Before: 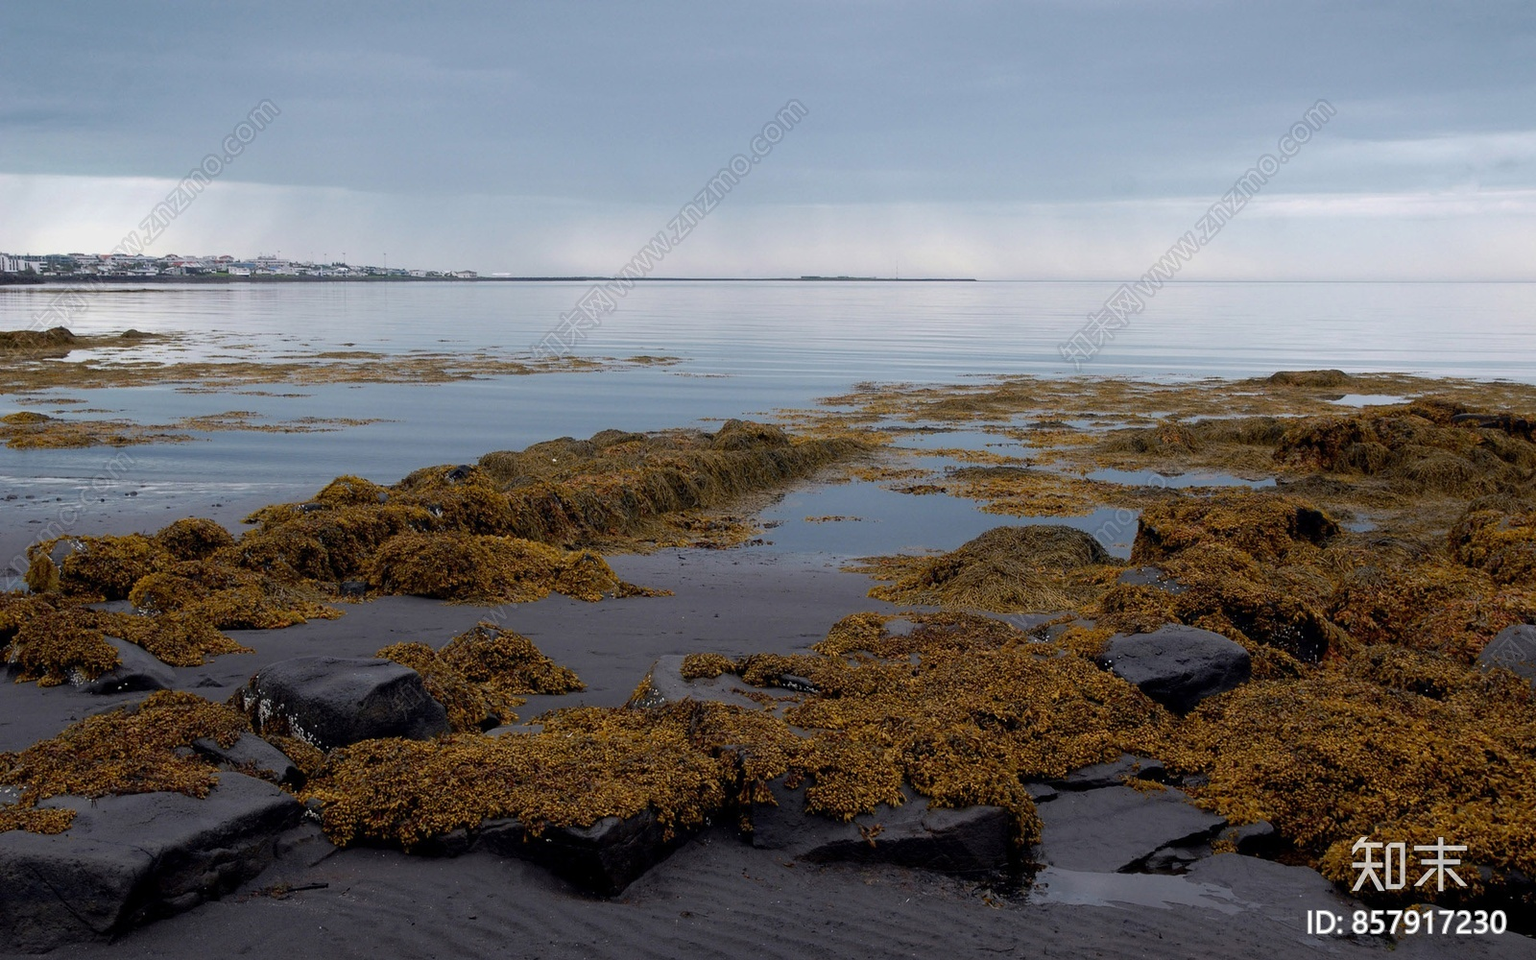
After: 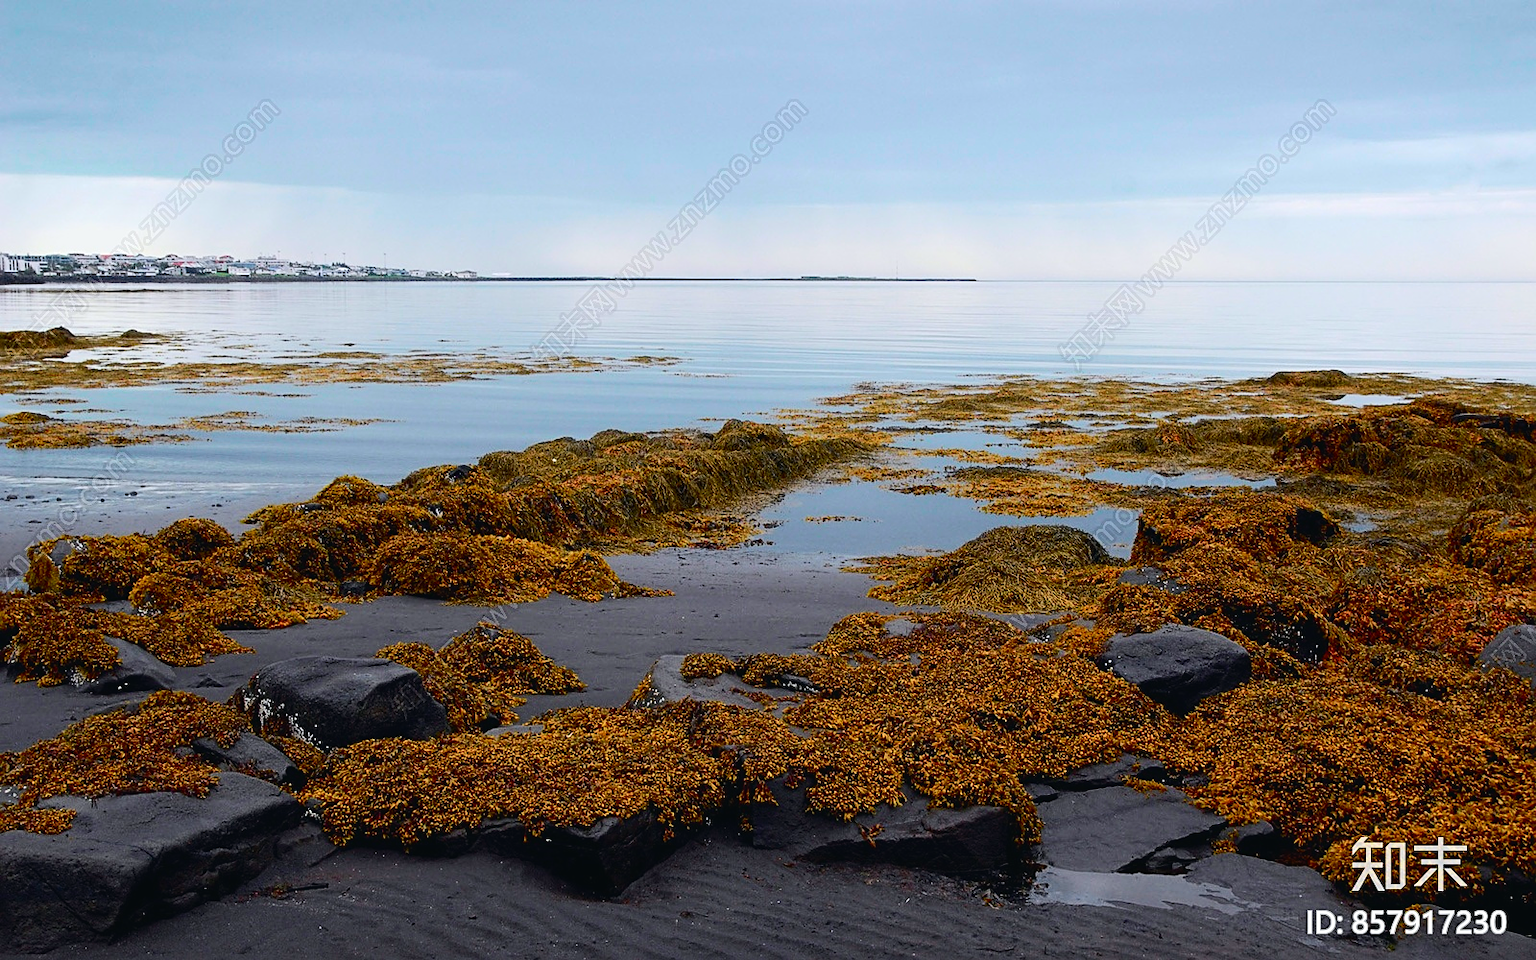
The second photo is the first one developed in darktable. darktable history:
sharpen: on, module defaults
tone curve: curves: ch0 [(0, 0.023) (0.103, 0.087) (0.277, 0.28) (0.438, 0.547) (0.546, 0.678) (0.735, 0.843) (0.994, 1)]; ch1 [(0, 0) (0.371, 0.261) (0.465, 0.42) (0.488, 0.477) (0.512, 0.513) (0.542, 0.581) (0.574, 0.647) (0.636, 0.747) (1, 1)]; ch2 [(0, 0) (0.369, 0.388) (0.449, 0.431) (0.478, 0.471) (0.516, 0.517) (0.575, 0.642) (0.649, 0.726) (1, 1)], color space Lab, independent channels, preserve colors none
